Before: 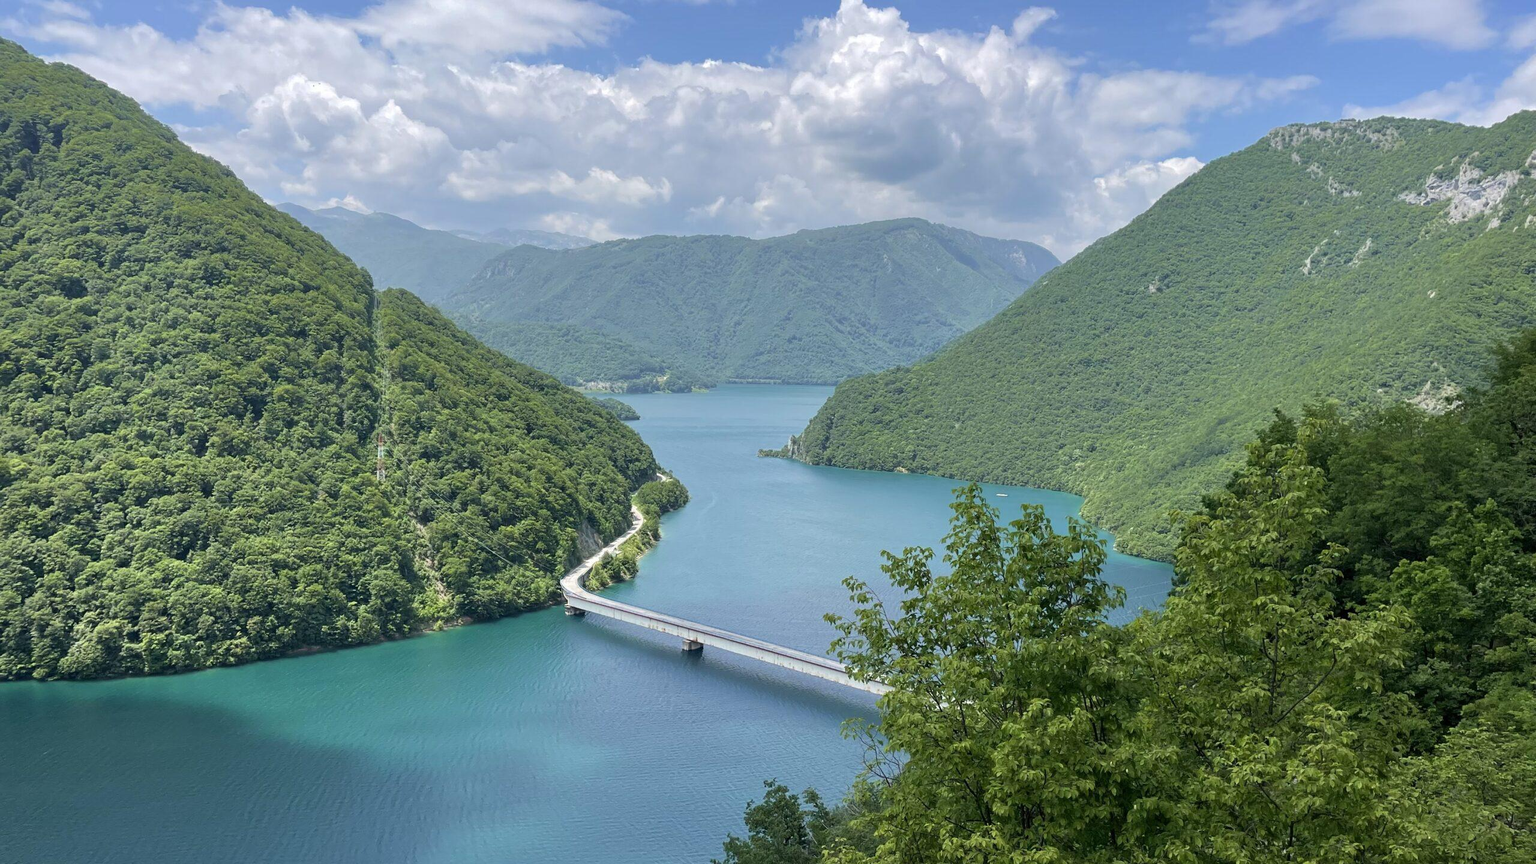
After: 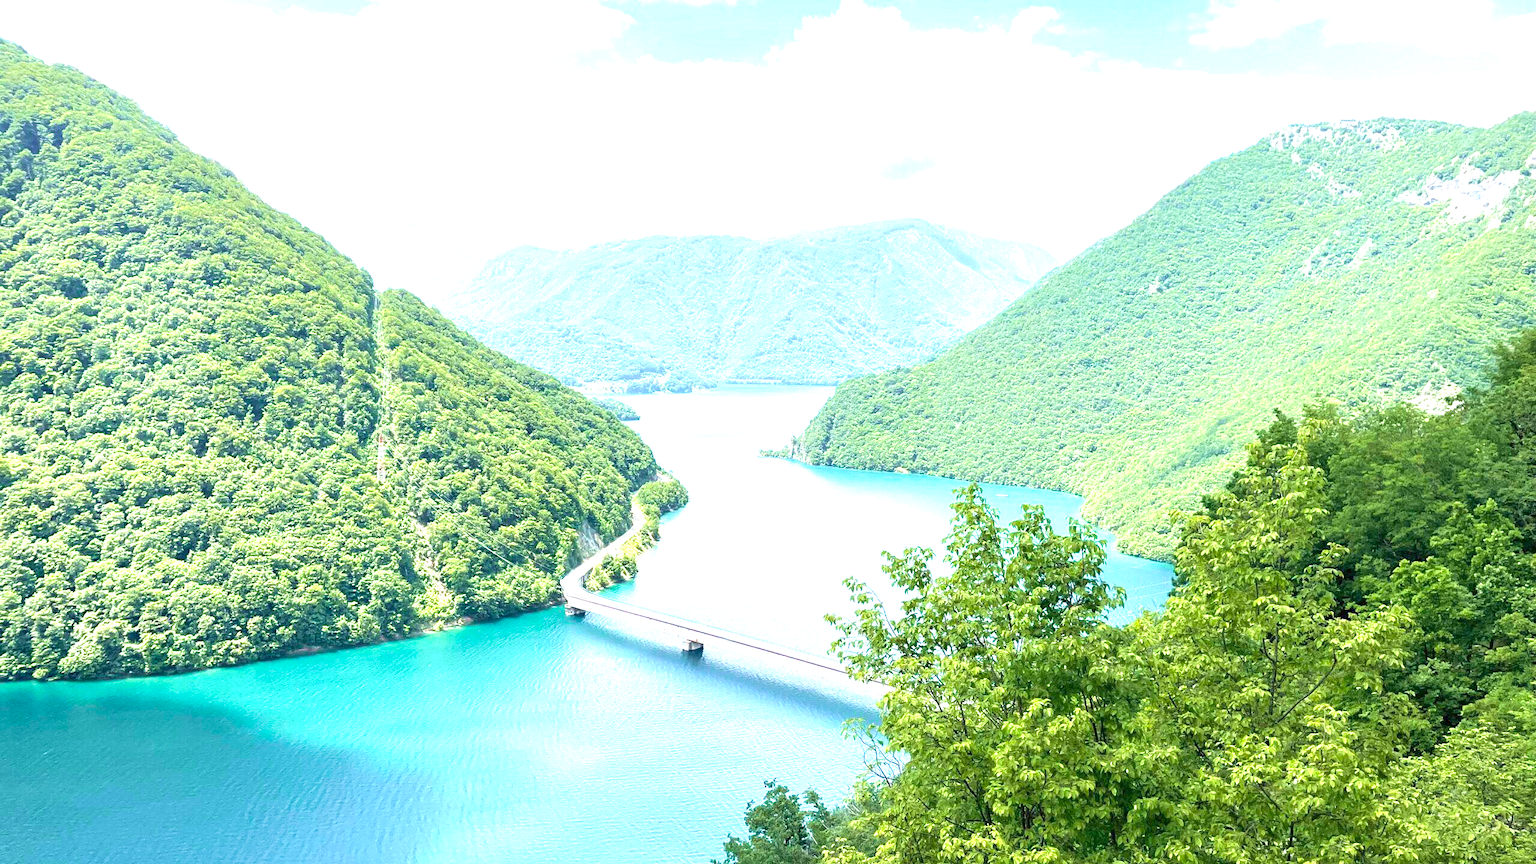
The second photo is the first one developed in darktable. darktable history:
velvia: on, module defaults
exposure: exposure 2 EV, compensate highlight preservation false
